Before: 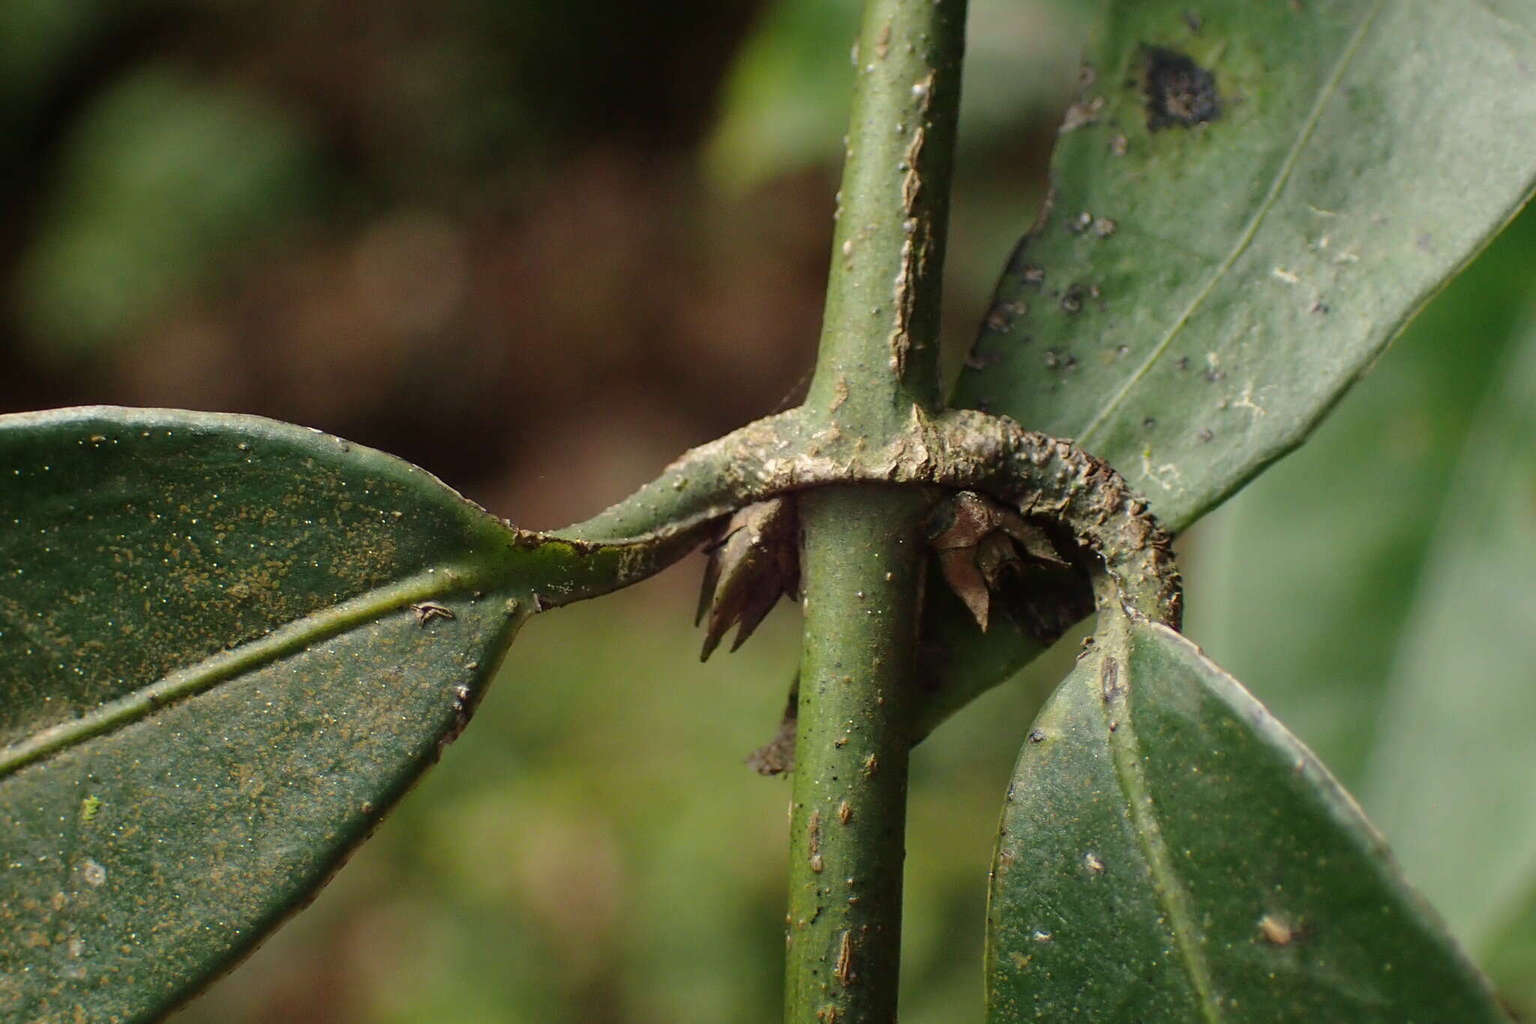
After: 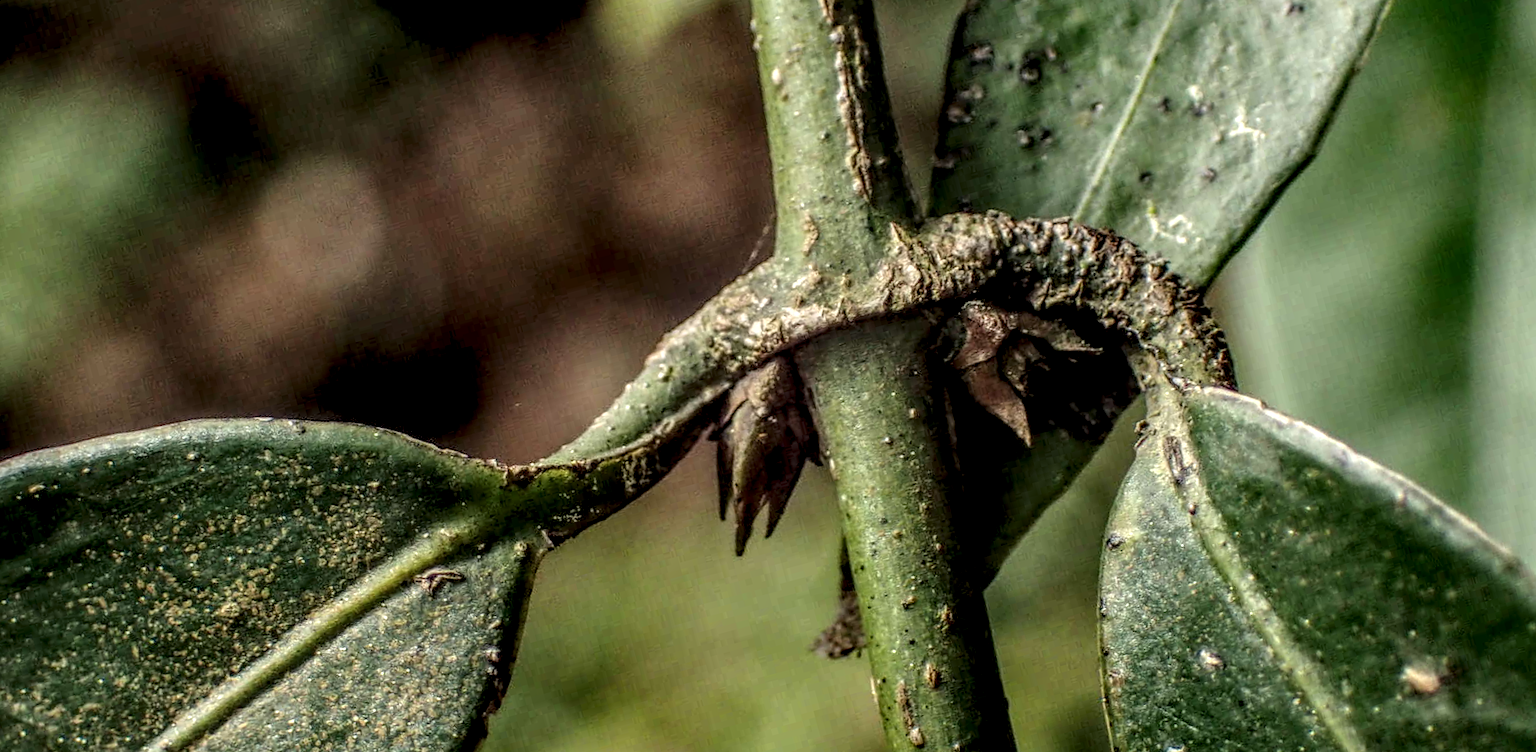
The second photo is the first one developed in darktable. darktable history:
local contrast: highlights 0%, shadows 0%, detail 300%, midtone range 0.3
rotate and perspective: rotation -14.8°, crop left 0.1, crop right 0.903, crop top 0.25, crop bottom 0.748
filmic rgb: black relative exposure -15 EV, white relative exposure 3 EV, threshold 6 EV, target black luminance 0%, hardness 9.27, latitude 99%, contrast 0.912, shadows ↔ highlights balance 0.505%, add noise in highlights 0, color science v3 (2019), use custom middle-gray values true, iterations of high-quality reconstruction 0, contrast in highlights soft, enable highlight reconstruction true
